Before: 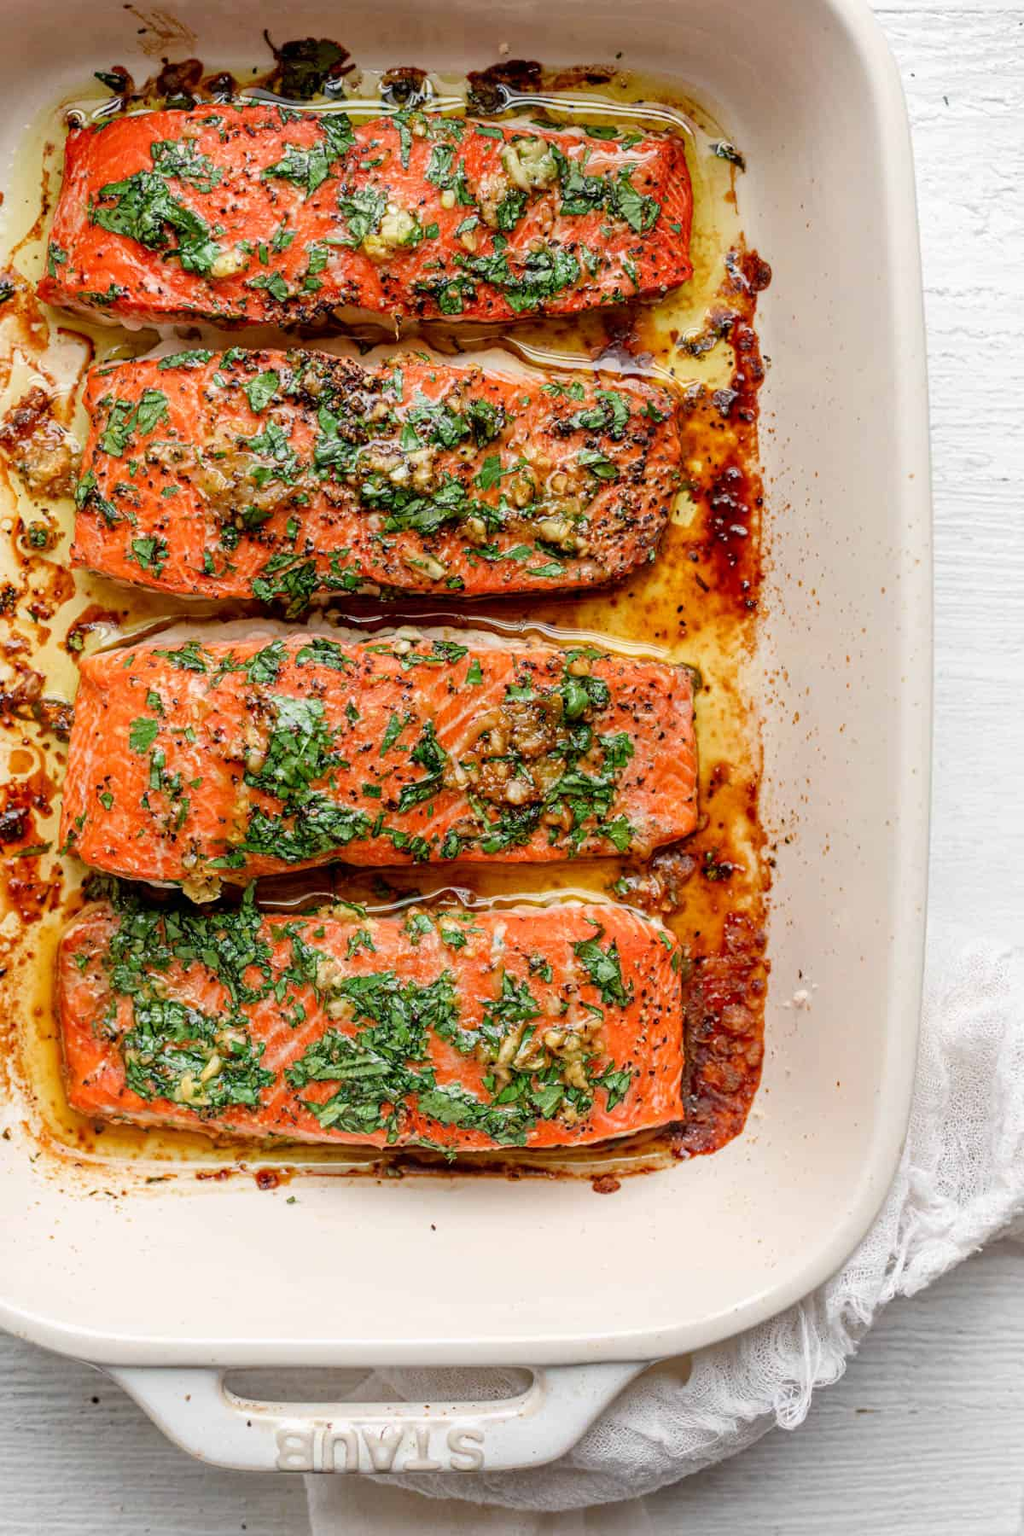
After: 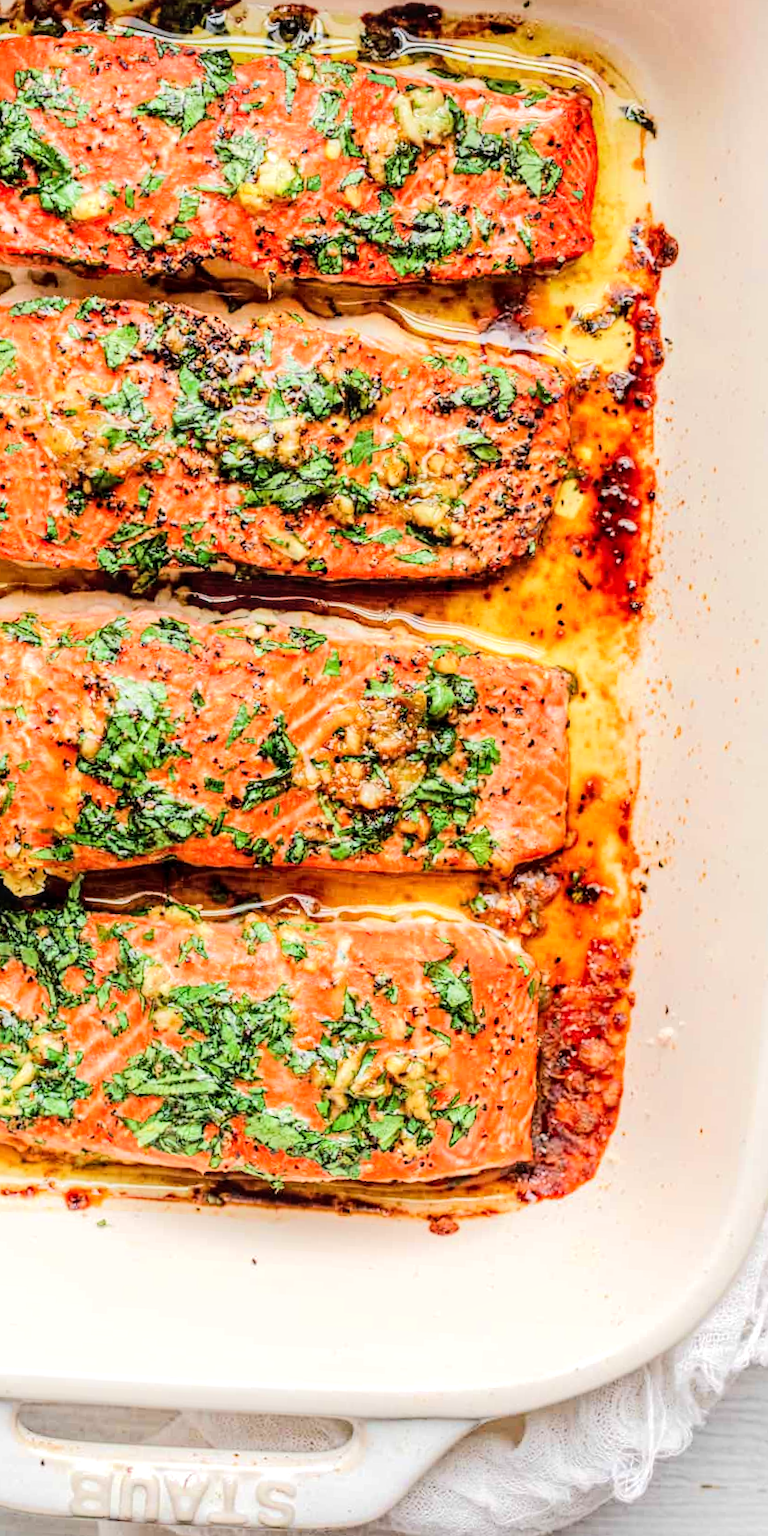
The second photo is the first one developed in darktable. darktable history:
local contrast: on, module defaults
crop and rotate: angle -3.24°, left 14.184%, top 0.024%, right 10.812%, bottom 0.062%
tone equalizer: -7 EV 0.149 EV, -6 EV 0.569 EV, -5 EV 1.16 EV, -4 EV 1.35 EV, -3 EV 1.17 EV, -2 EV 0.6 EV, -1 EV 0.161 EV, edges refinement/feathering 500, mask exposure compensation -1.57 EV, preserve details no
